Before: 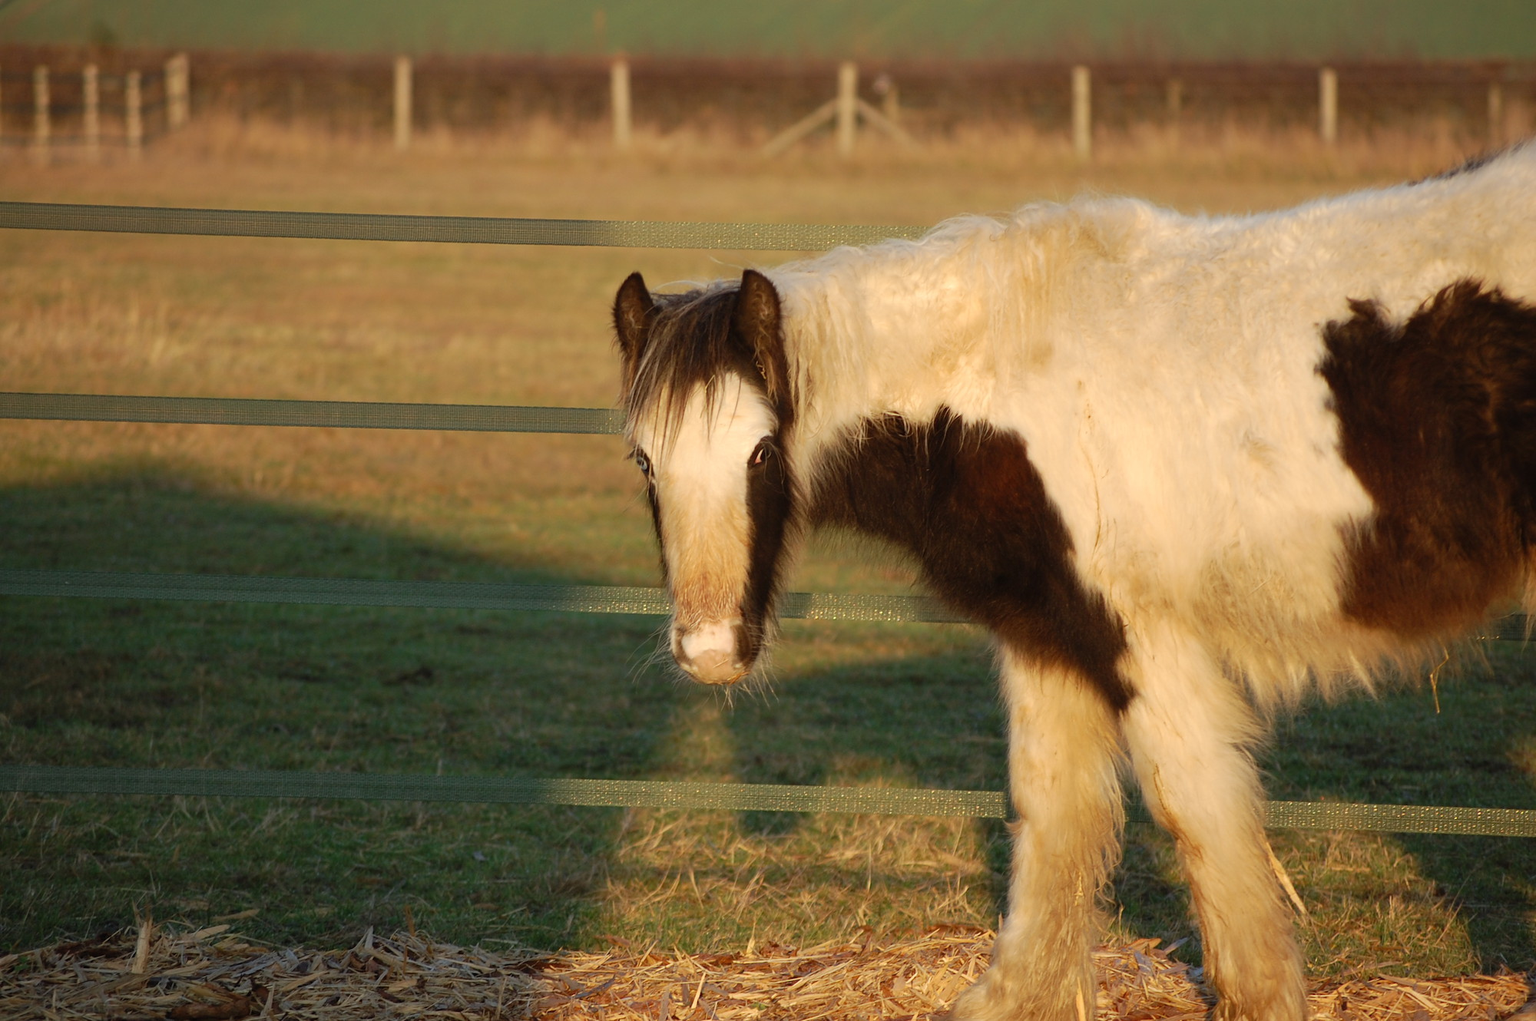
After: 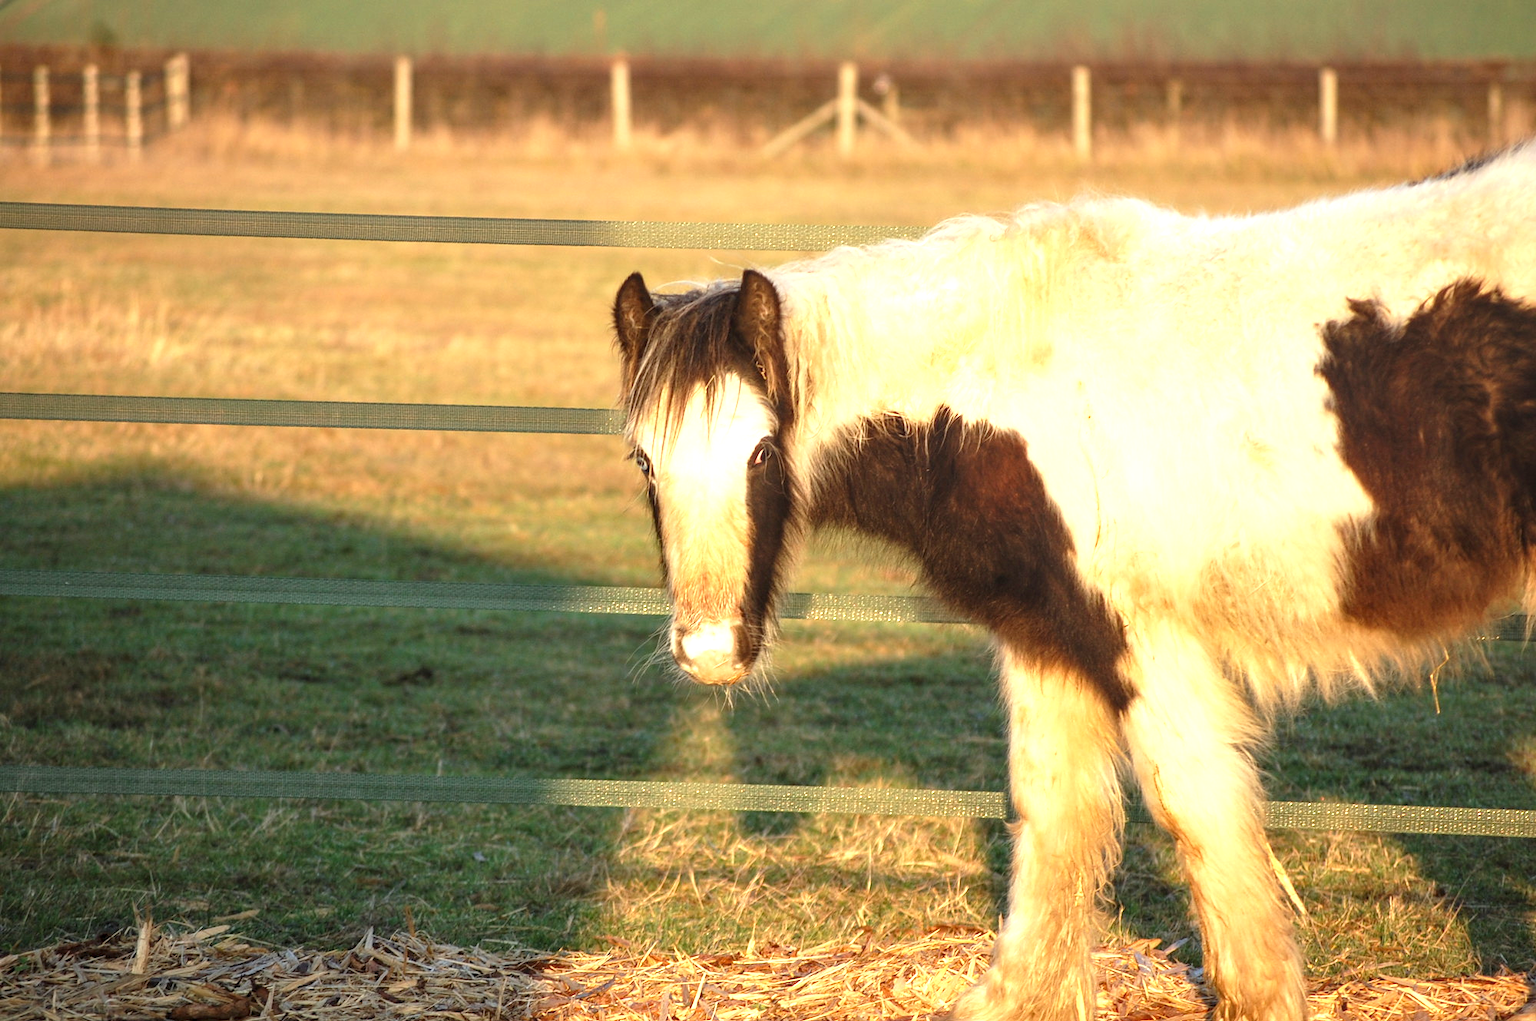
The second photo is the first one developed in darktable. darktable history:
local contrast: detail 130%
exposure: exposure 1.15 EV, compensate highlight preservation false
